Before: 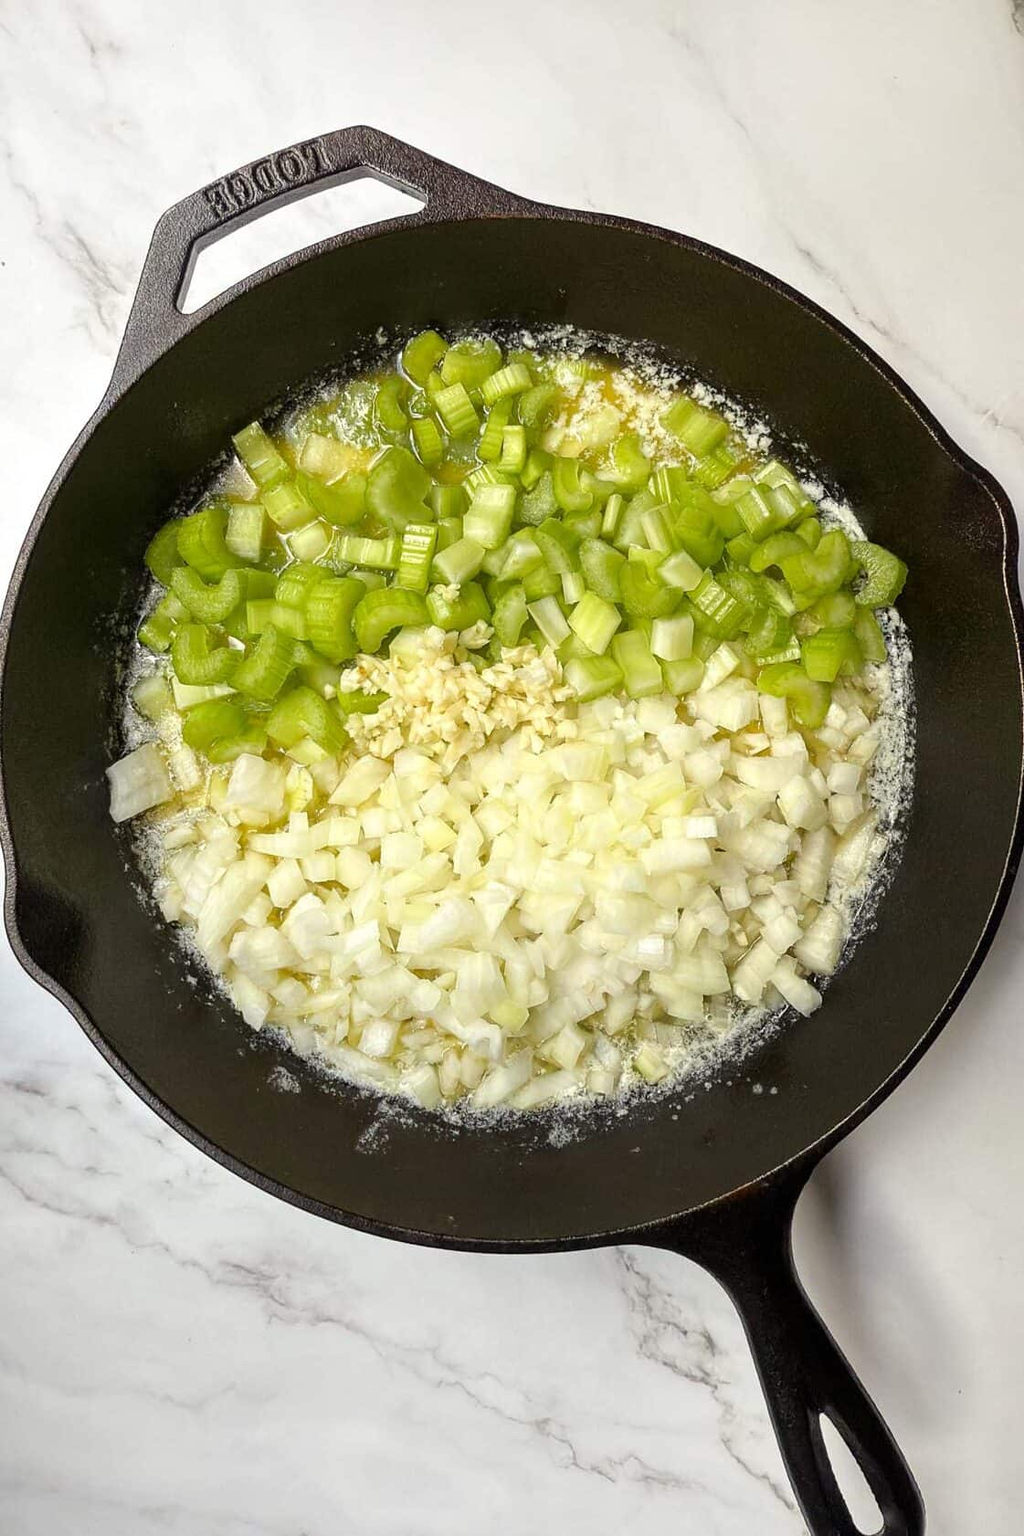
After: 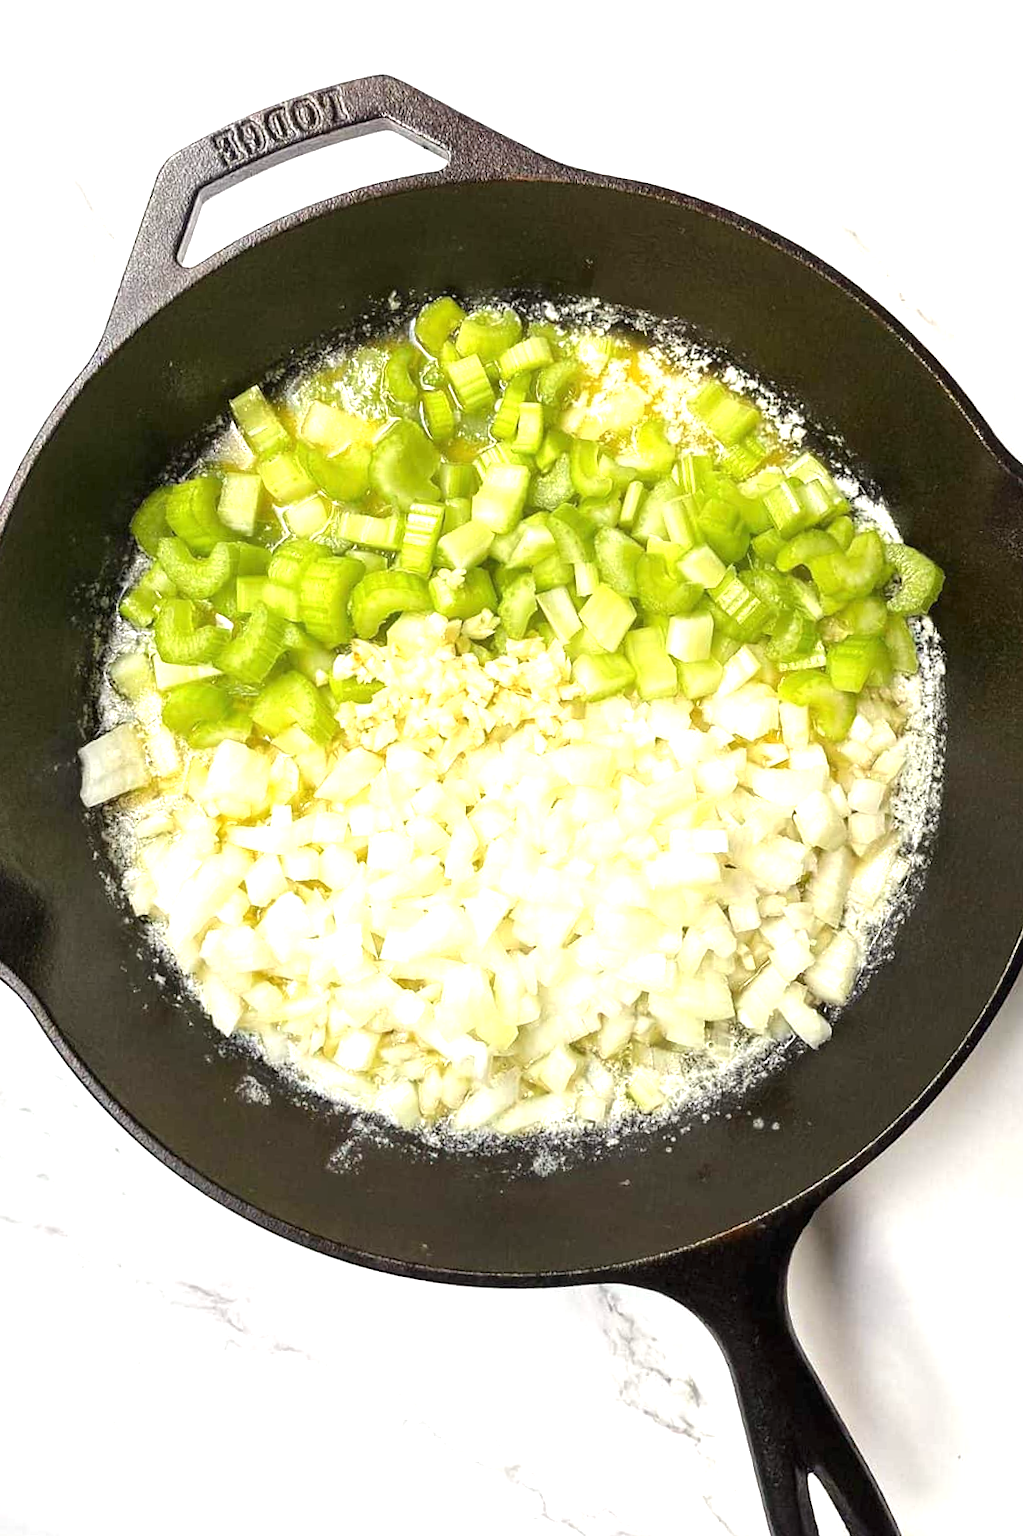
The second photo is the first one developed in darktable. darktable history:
exposure: black level correction -0.001, exposure 0.908 EV, compensate exposure bias true, compensate highlight preservation false
crop and rotate: angle -2.67°
